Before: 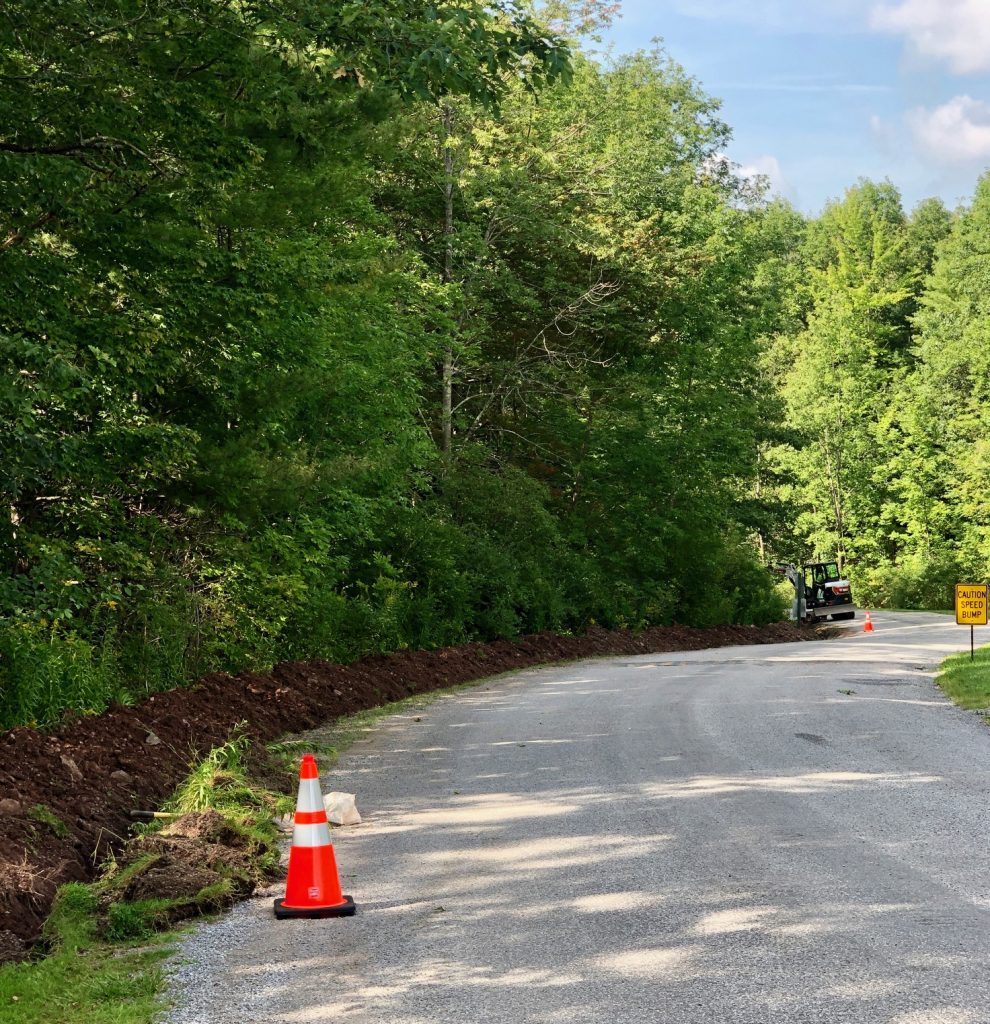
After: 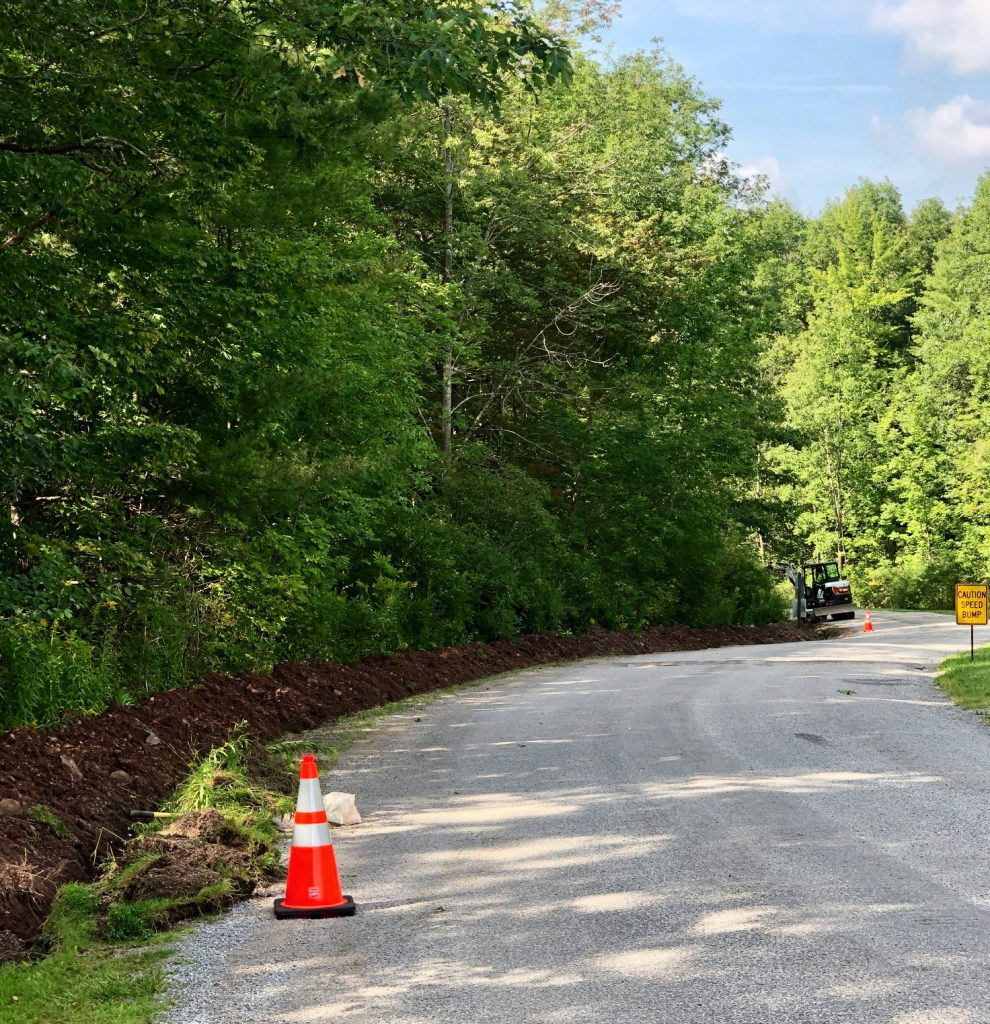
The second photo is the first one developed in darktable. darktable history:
contrast brightness saturation: contrast 0.103, brightness 0.023, saturation 0.016
